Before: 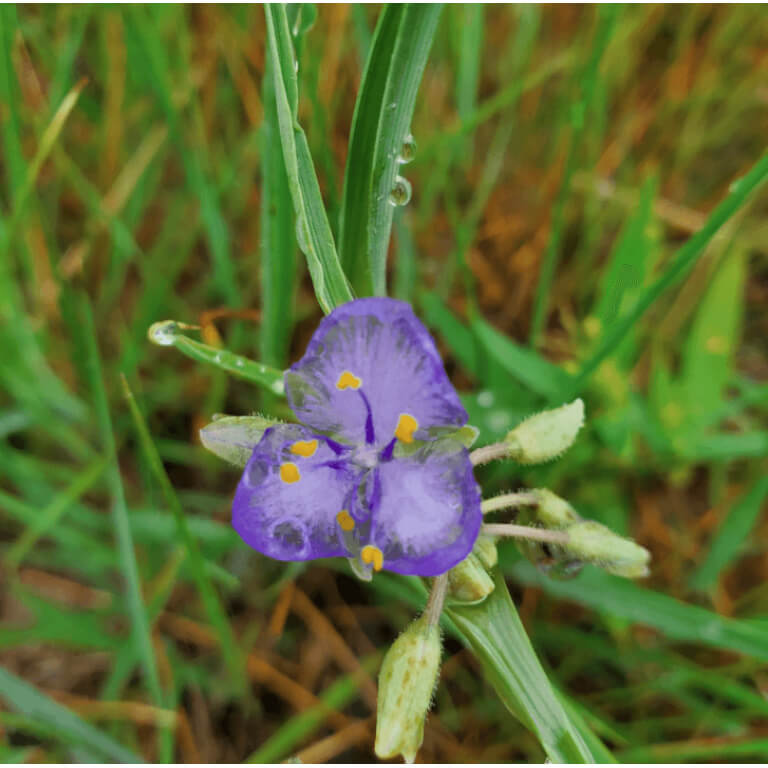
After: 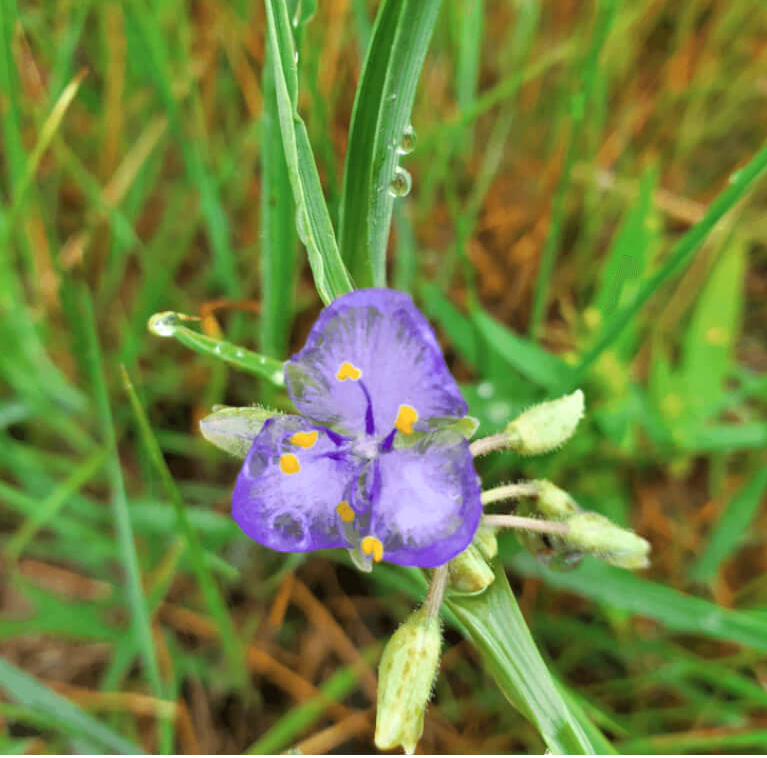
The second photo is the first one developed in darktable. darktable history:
exposure: exposure 0.604 EV, compensate exposure bias true, compensate highlight preservation false
crop: top 1.22%, right 0.004%
